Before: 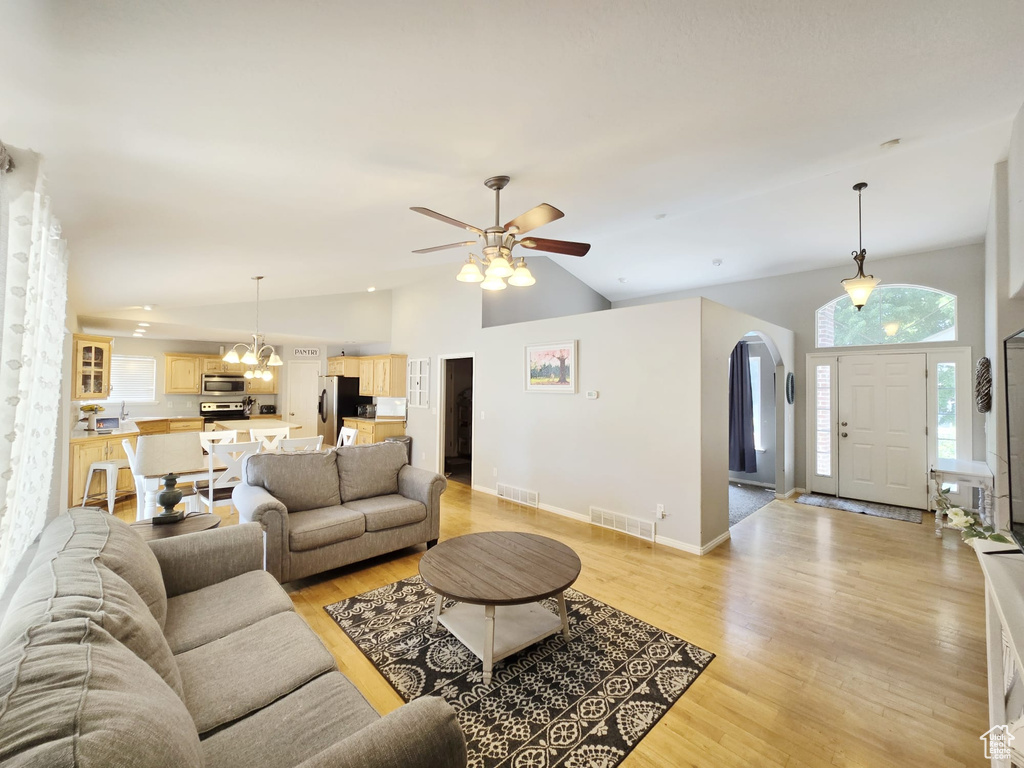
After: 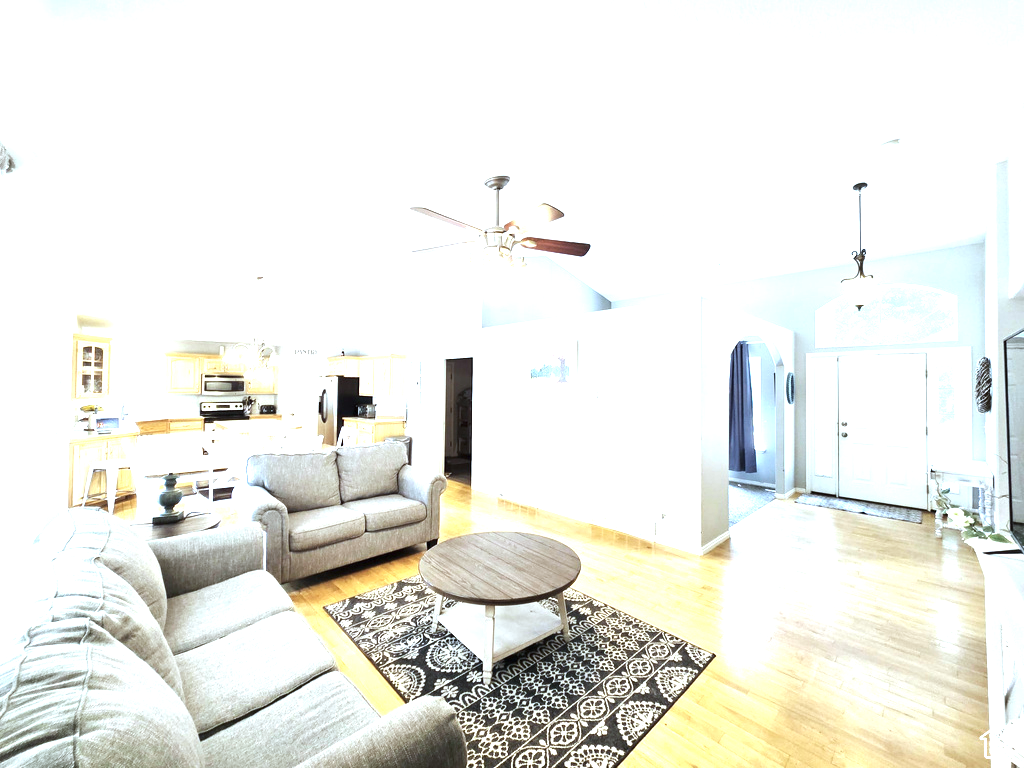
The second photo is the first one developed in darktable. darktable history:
tone equalizer: -8 EV -0.417 EV, -7 EV -0.389 EV, -6 EV -0.333 EV, -5 EV -0.222 EV, -3 EV 0.222 EV, -2 EV 0.333 EV, -1 EV 0.389 EV, +0 EV 0.417 EV, edges refinement/feathering 500, mask exposure compensation -1.57 EV, preserve details no
color calibration: illuminant as shot in camera, x 0.383, y 0.38, temperature 3949.15 K, gamut compression 1.66
exposure: black level correction 0, exposure 1.1 EV, compensate exposure bias true, compensate highlight preservation false
